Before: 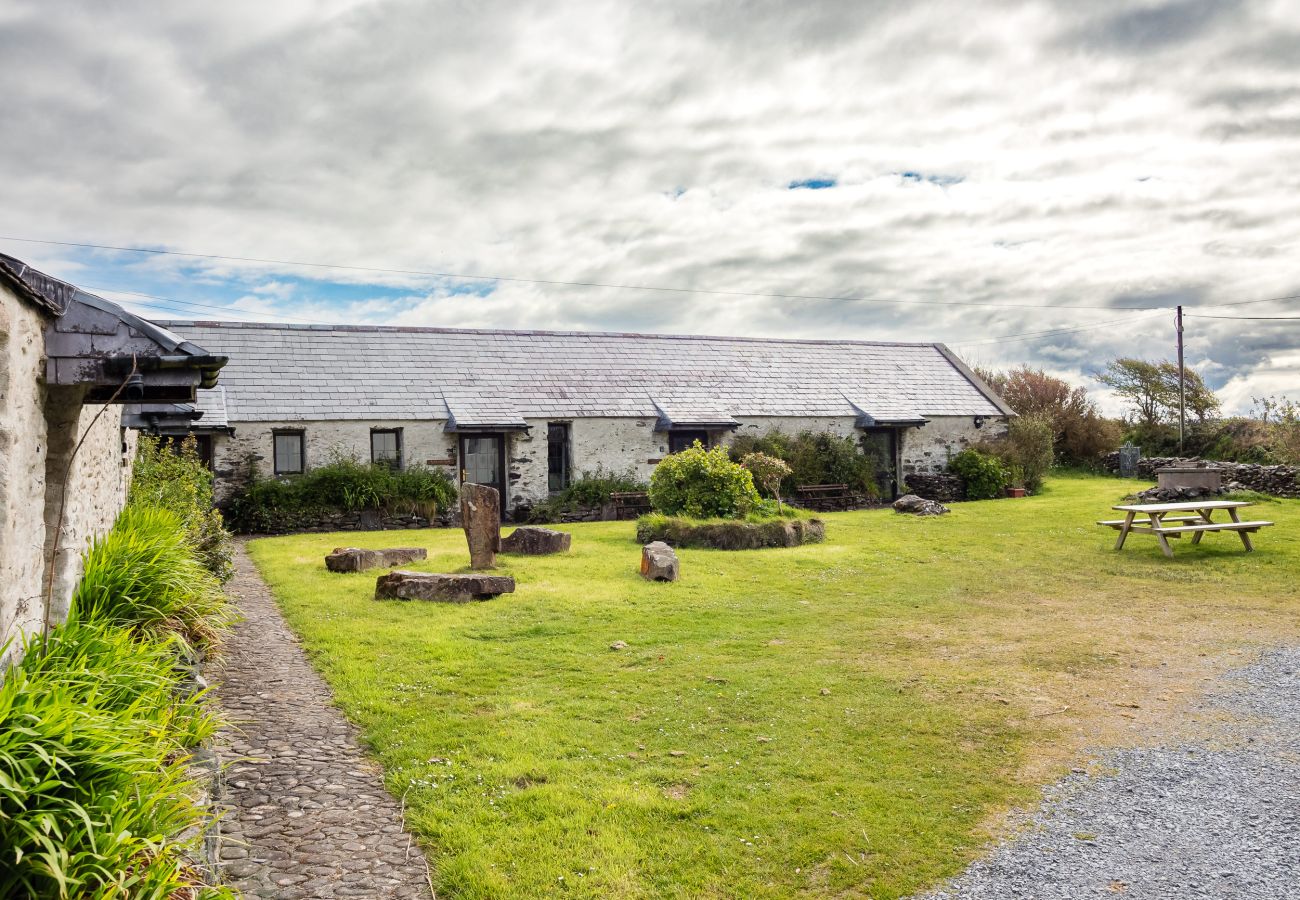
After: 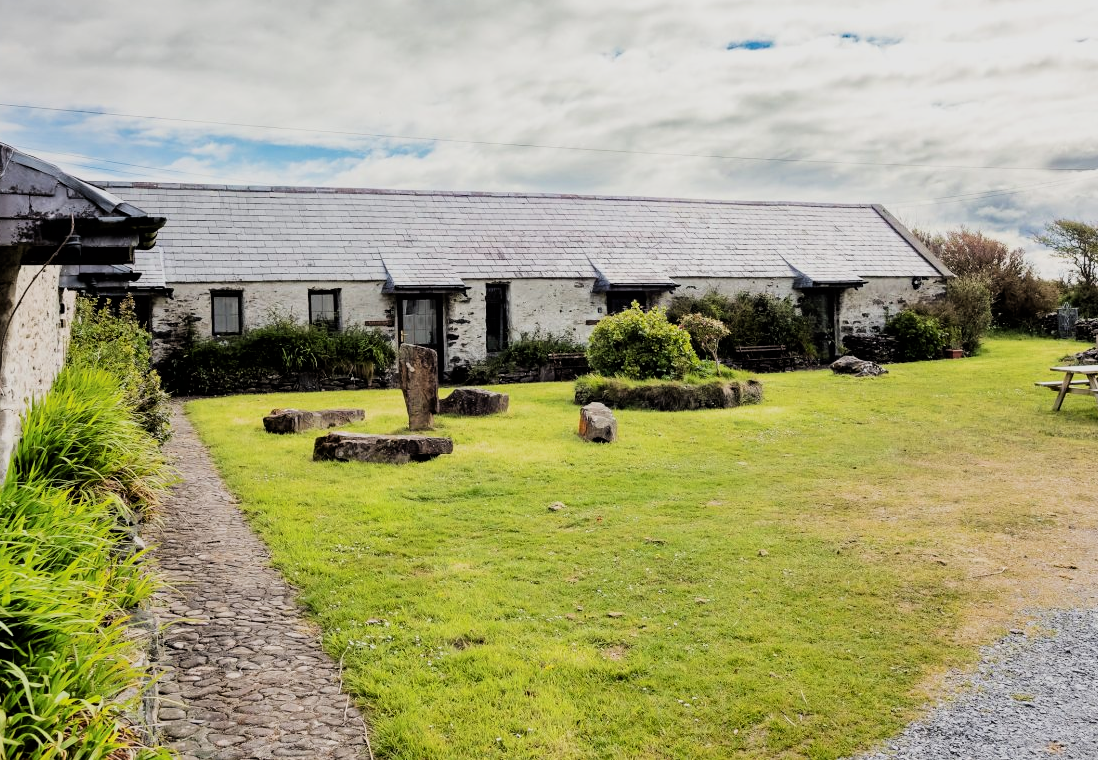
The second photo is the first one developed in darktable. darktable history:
crop and rotate: left 4.842%, top 15.51%, right 10.668%
filmic rgb: black relative exposure -5 EV, hardness 2.88, contrast 1.3
